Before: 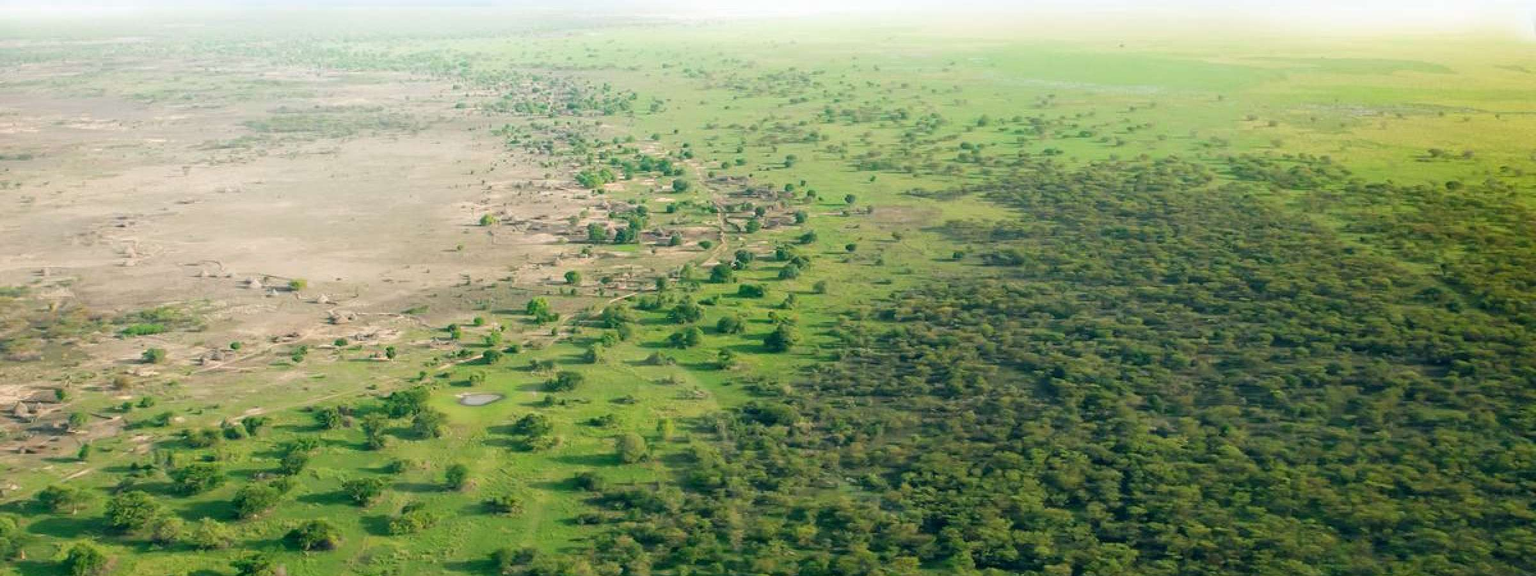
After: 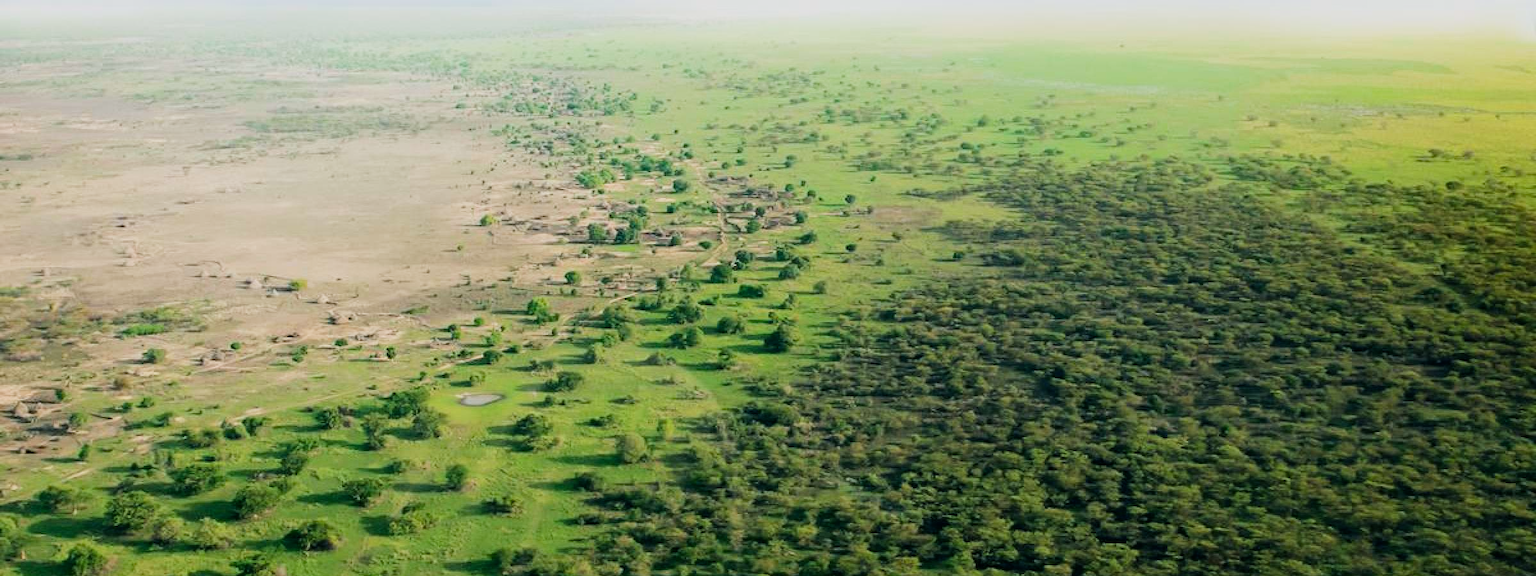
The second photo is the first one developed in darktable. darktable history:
haze removal: compatibility mode true, adaptive false
filmic rgb: black relative exposure -7.5 EV, white relative exposure 5 EV, hardness 3.31, contrast 1.3, contrast in shadows safe
